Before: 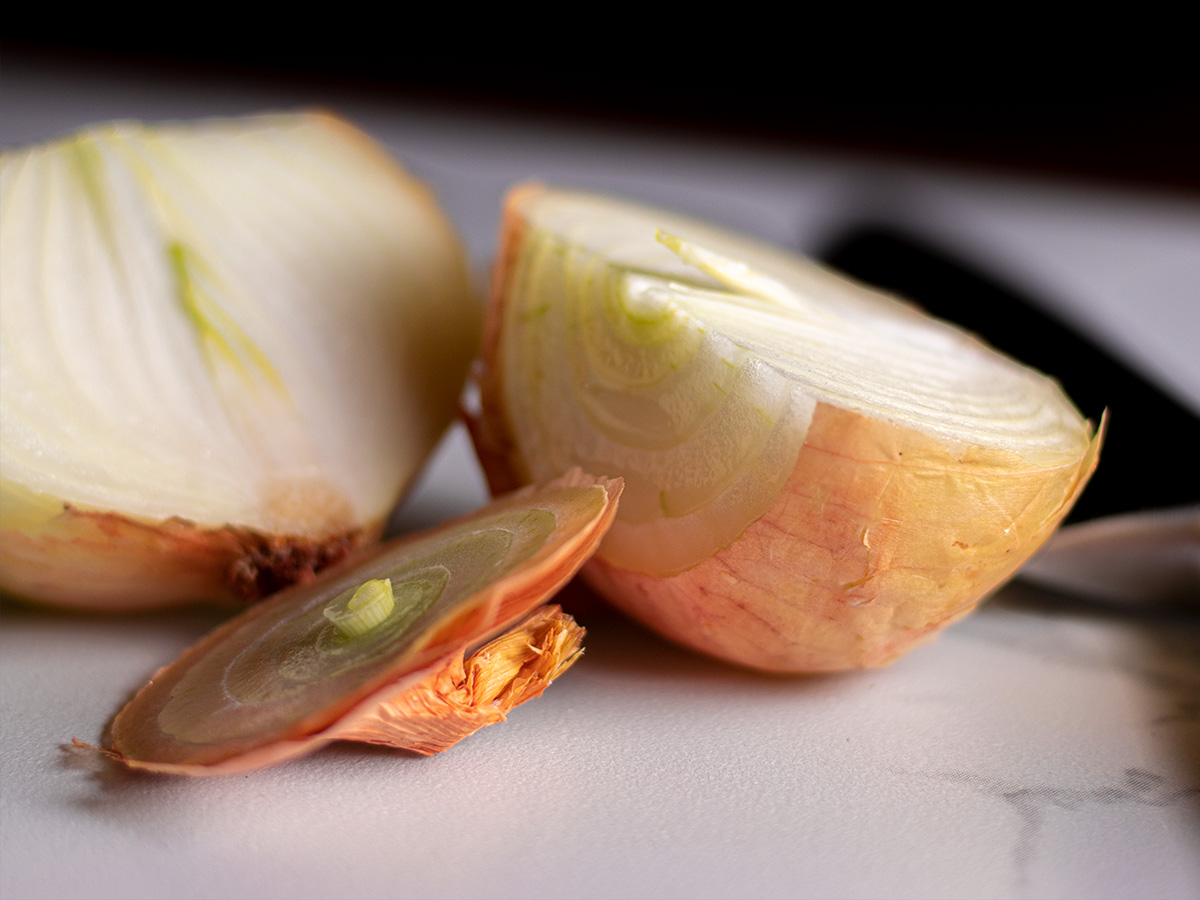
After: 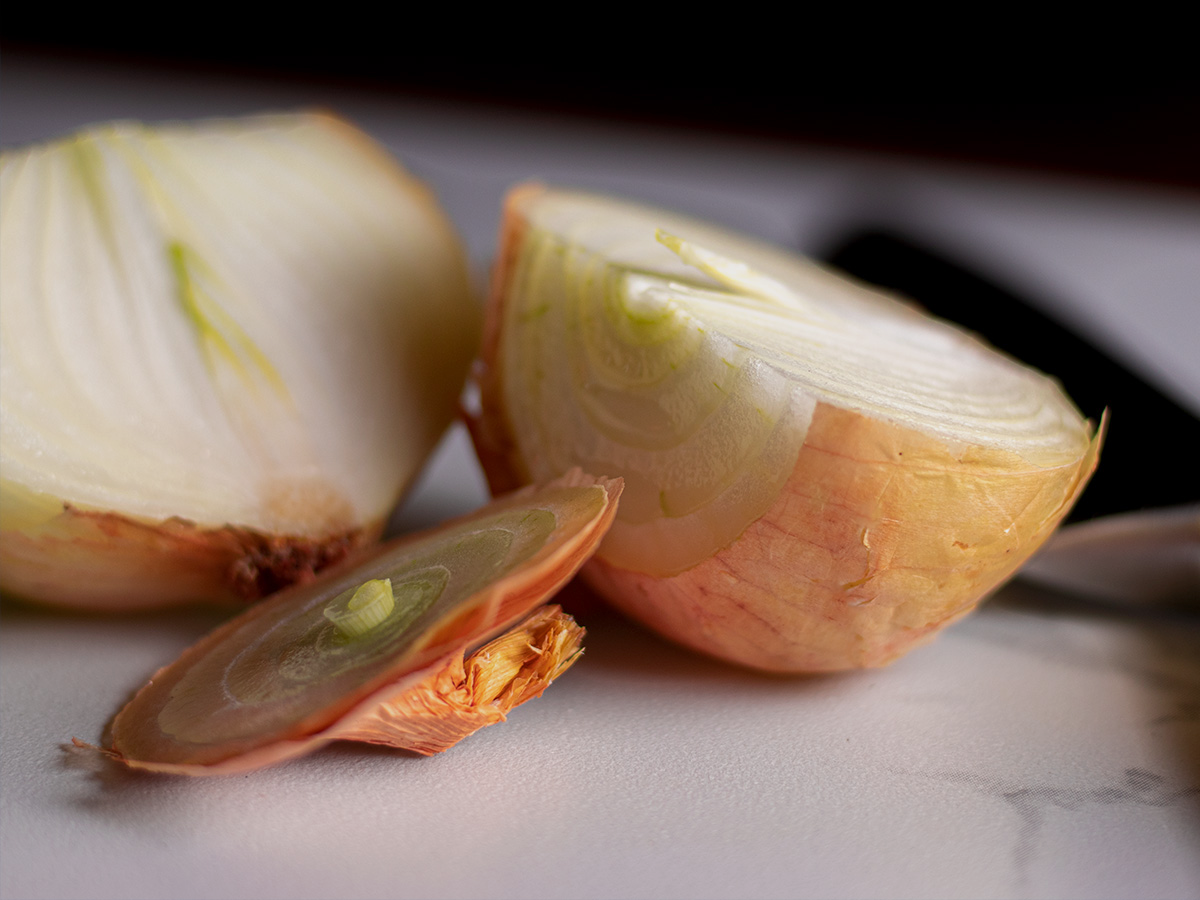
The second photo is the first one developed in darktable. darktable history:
tone equalizer: -8 EV 0.273 EV, -7 EV 0.397 EV, -6 EV 0.435 EV, -5 EV 0.251 EV, -3 EV -0.268 EV, -2 EV -0.404 EV, -1 EV -0.44 EV, +0 EV -0.264 EV
